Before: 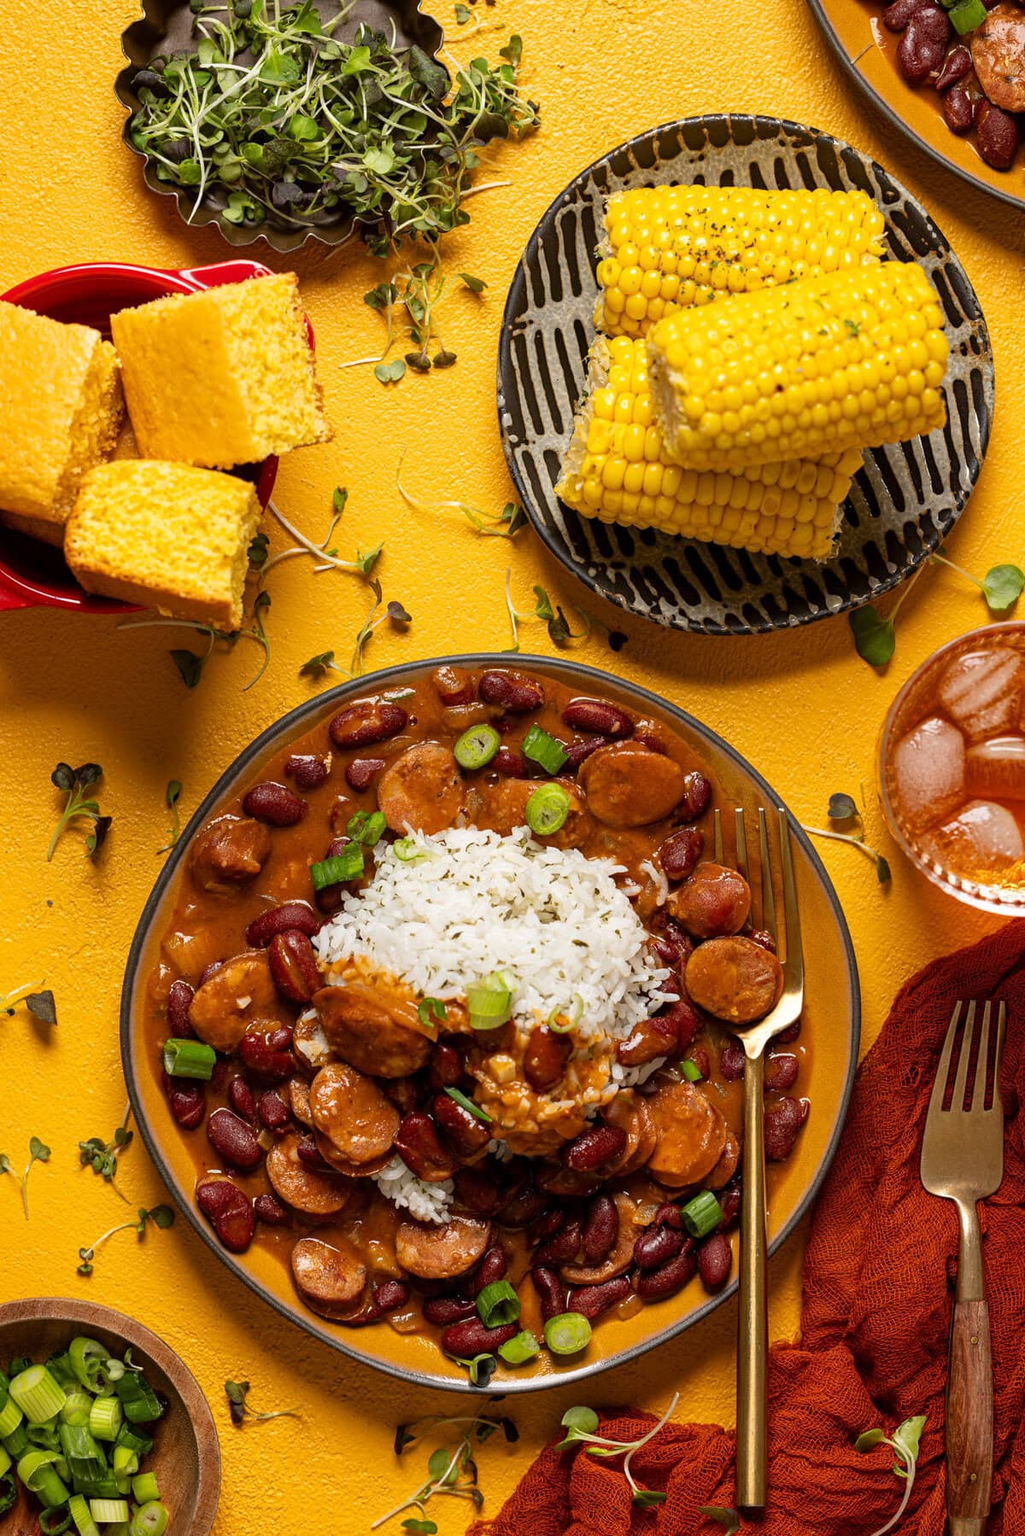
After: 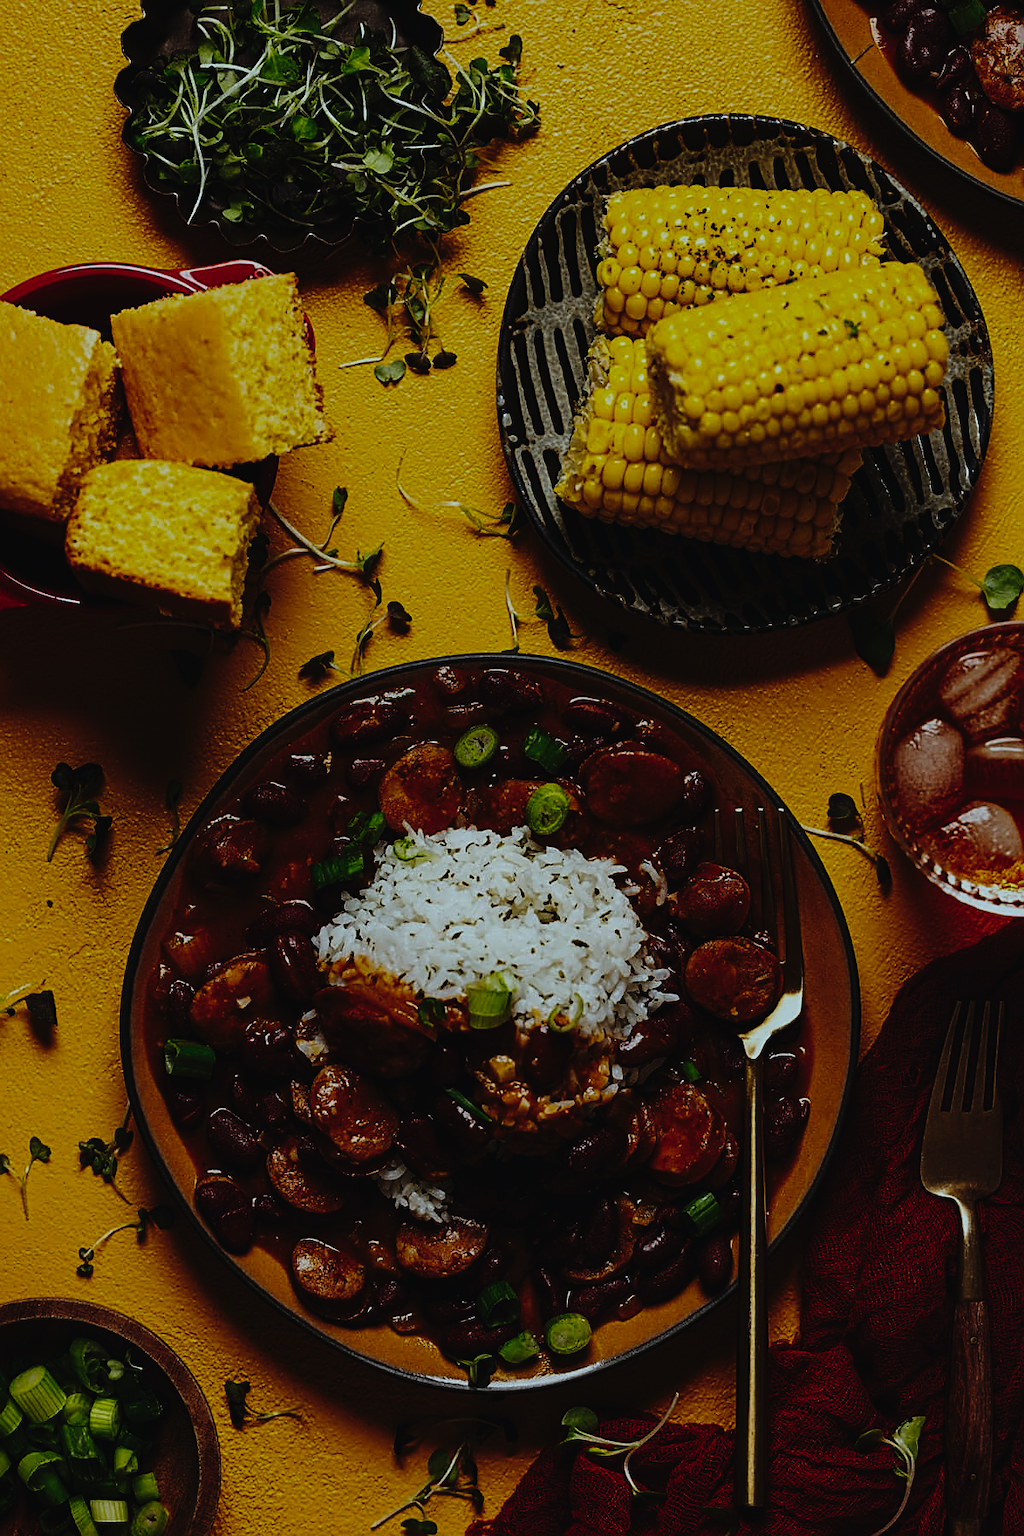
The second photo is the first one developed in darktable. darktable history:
tone equalizer: -8 EV -0.757 EV, -7 EV -0.7 EV, -6 EV -0.636 EV, -5 EV -0.425 EV, -3 EV 0.395 EV, -2 EV 0.6 EV, -1 EV 0.699 EV, +0 EV 0.728 EV, edges refinement/feathering 500, mask exposure compensation -1.57 EV, preserve details no
exposure: exposure -2.04 EV, compensate exposure bias true, compensate highlight preservation false
sharpen: on, module defaults
contrast brightness saturation: contrast 0.075, saturation 0.021
color correction: highlights a* -9.98, highlights b* -10.33
tone curve: curves: ch0 [(0, 0.022) (0.177, 0.086) (0.392, 0.438) (0.704, 0.844) (0.858, 0.938) (1, 0.981)]; ch1 [(0, 0) (0.402, 0.36) (0.476, 0.456) (0.498, 0.497) (0.518, 0.521) (0.58, 0.598) (0.619, 0.65) (0.692, 0.737) (1, 1)]; ch2 [(0, 0) (0.415, 0.438) (0.483, 0.499) (0.503, 0.503) (0.526, 0.532) (0.563, 0.604) (0.626, 0.697) (0.699, 0.753) (0.997, 0.858)], preserve colors none
